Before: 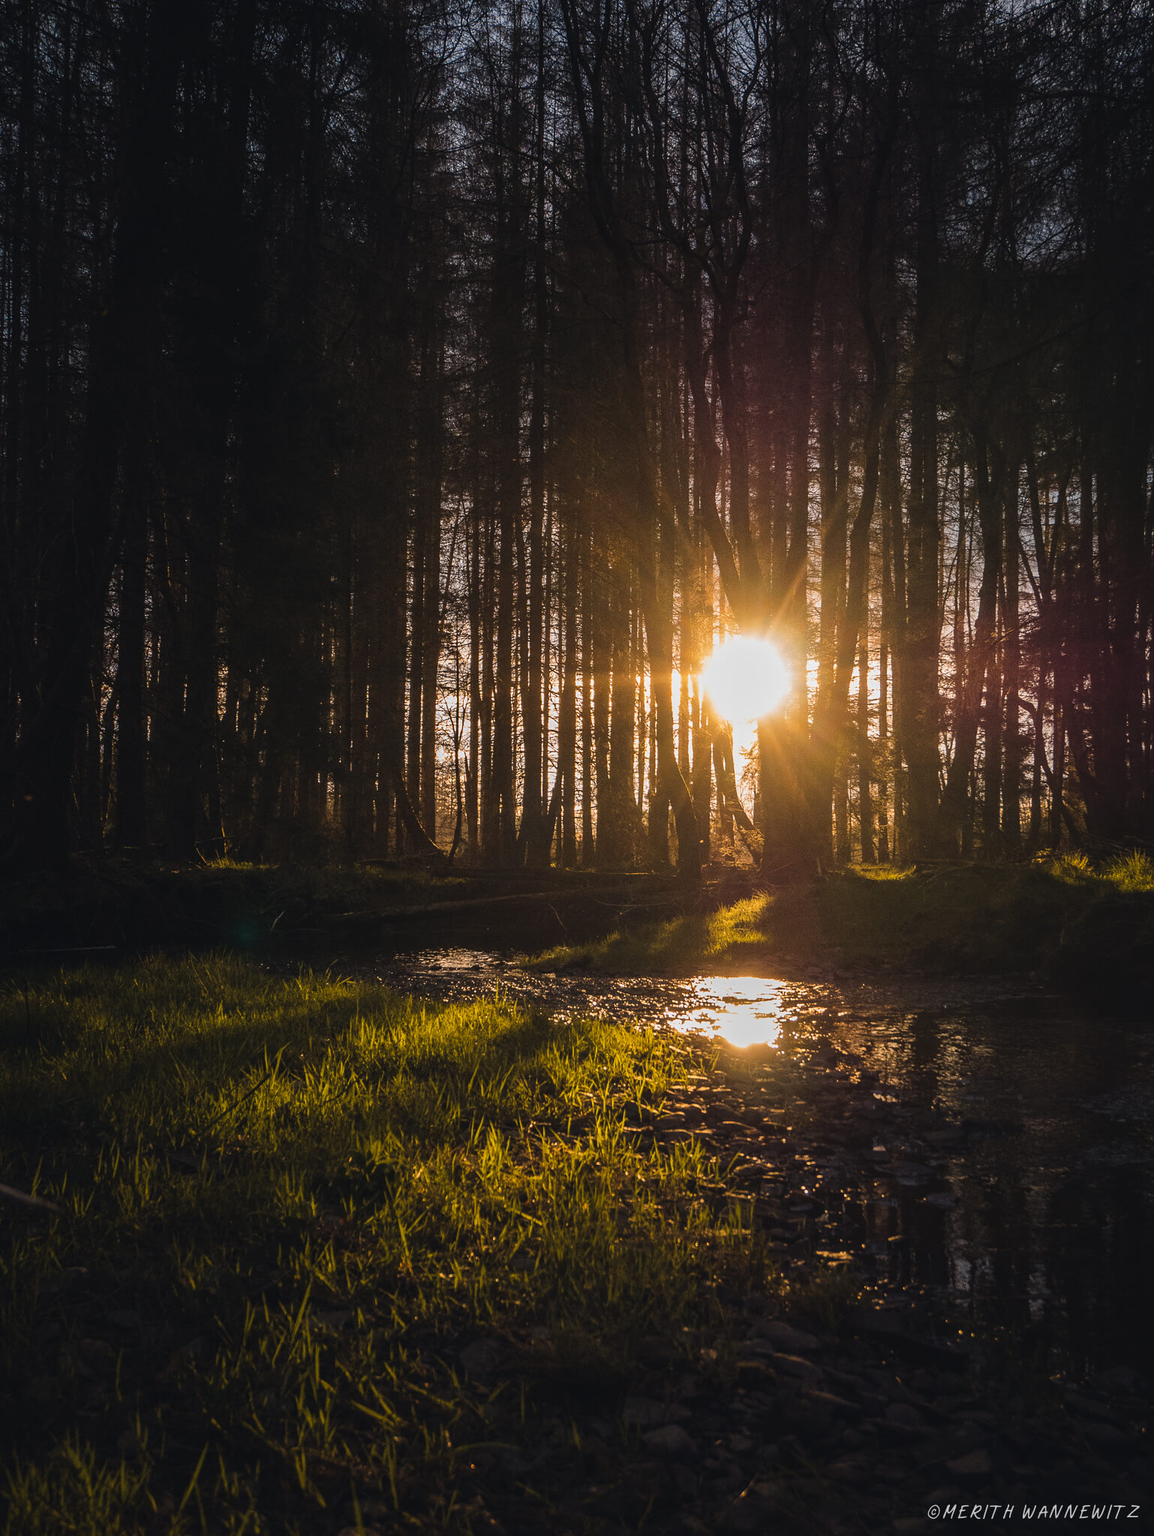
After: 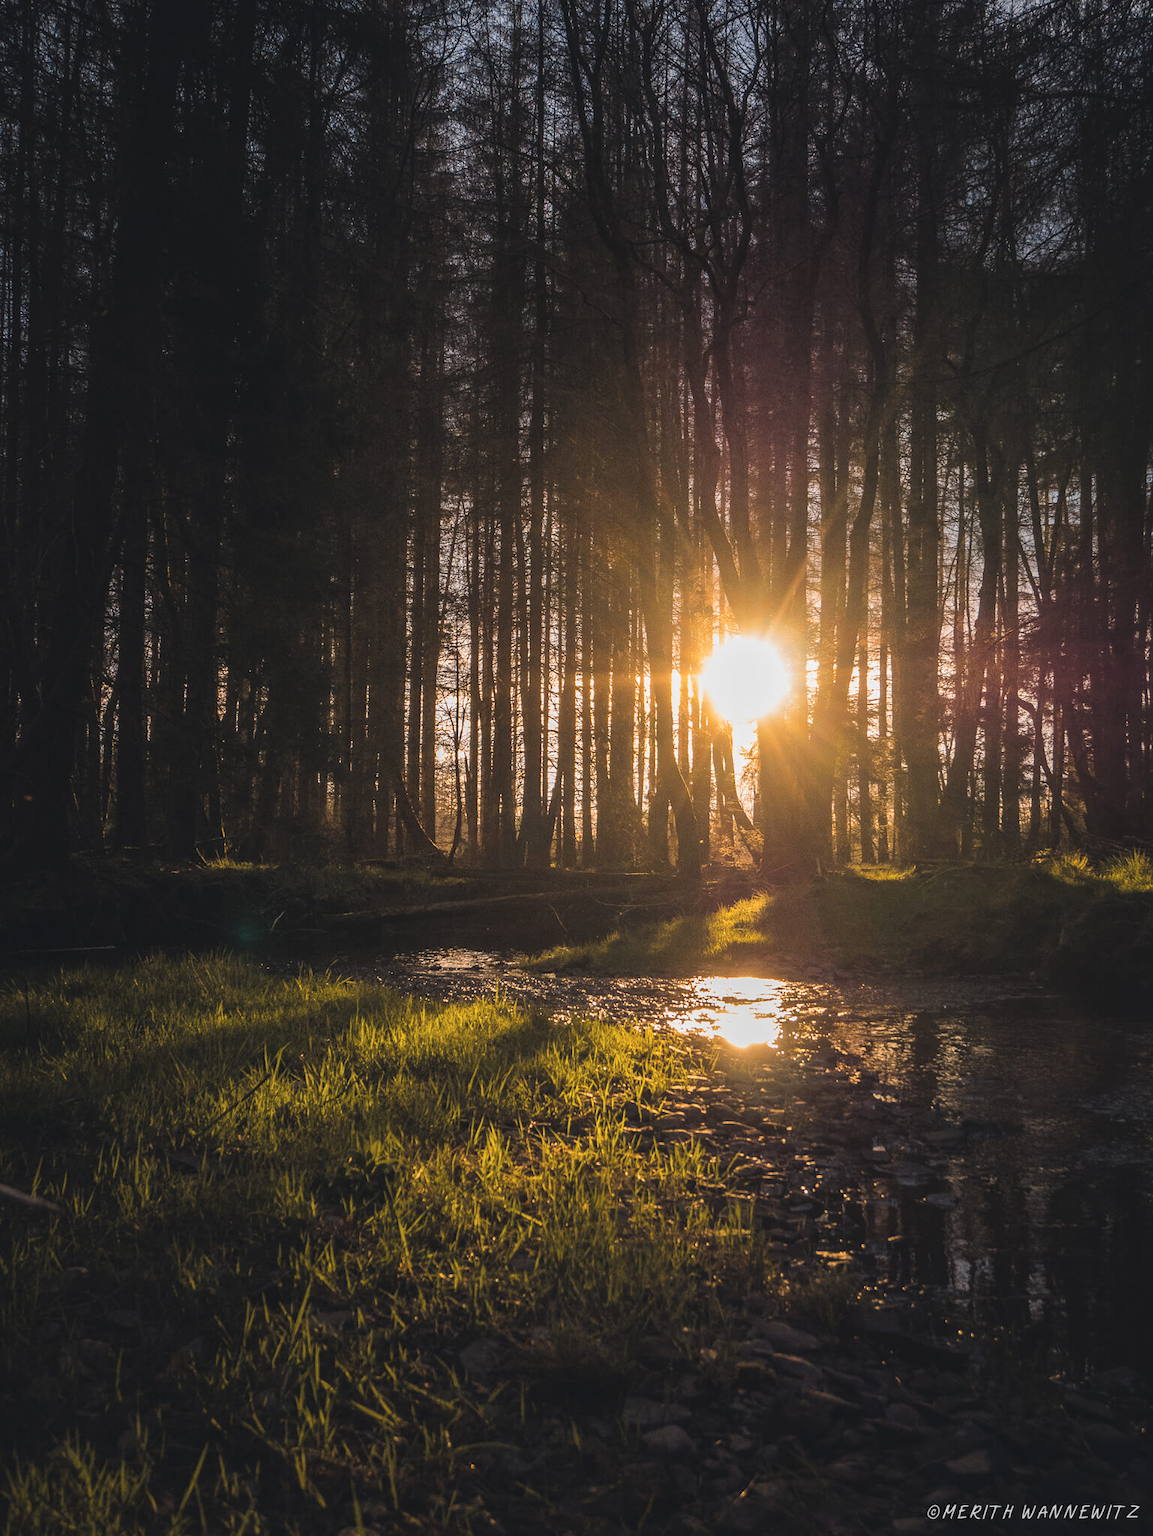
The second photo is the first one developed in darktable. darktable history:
tone equalizer: on, module defaults
contrast brightness saturation: brightness 0.13
